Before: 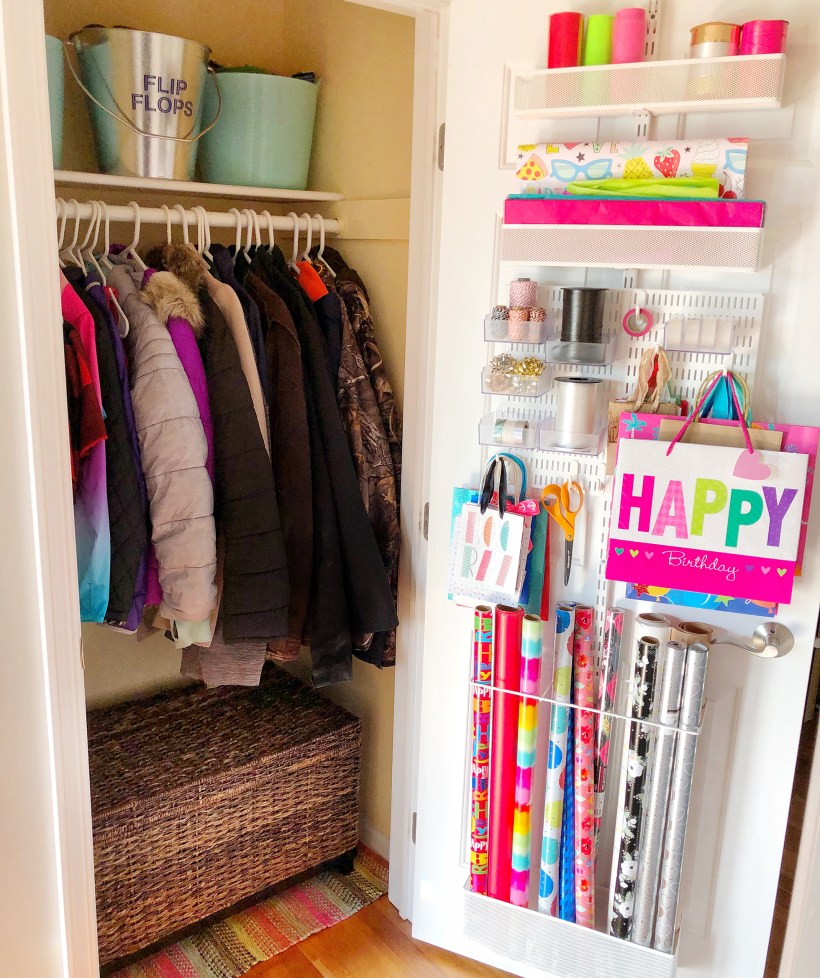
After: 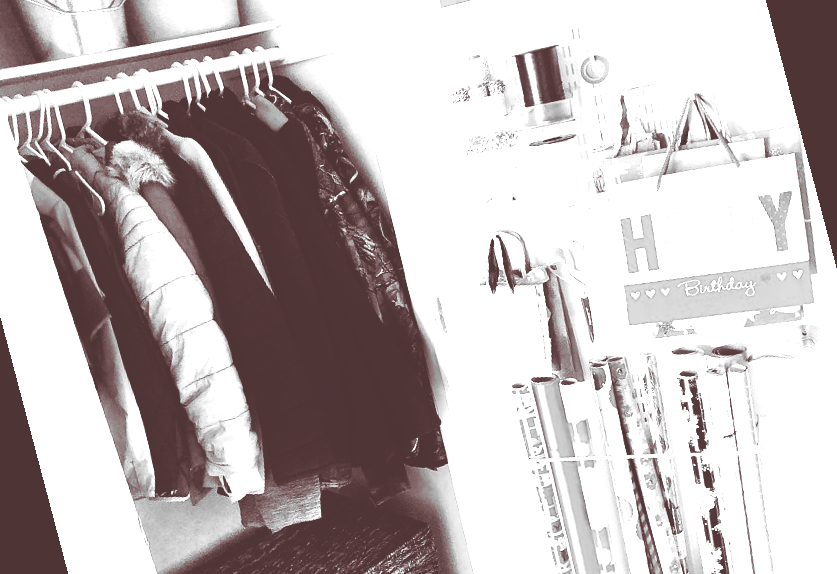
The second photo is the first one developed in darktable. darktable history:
rotate and perspective: rotation -14.8°, crop left 0.1, crop right 0.903, crop top 0.25, crop bottom 0.748
levels: mode automatic, black 0.023%, white 99.97%, levels [0.062, 0.494, 0.925]
colorize: hue 28.8°, source mix 100%
tone equalizer: on, module defaults
monochrome: a -74.22, b 78.2
contrast brightness saturation: contrast 0.26, brightness 0.02, saturation 0.87
sigmoid: contrast 1.8, skew -0.2, preserve hue 0%, red attenuation 0.1, red rotation 0.035, green attenuation 0.1, green rotation -0.017, blue attenuation 0.15, blue rotation -0.052, base primaries Rec2020
split-toning: shadows › saturation 0.41, highlights › saturation 0, compress 33.55%
